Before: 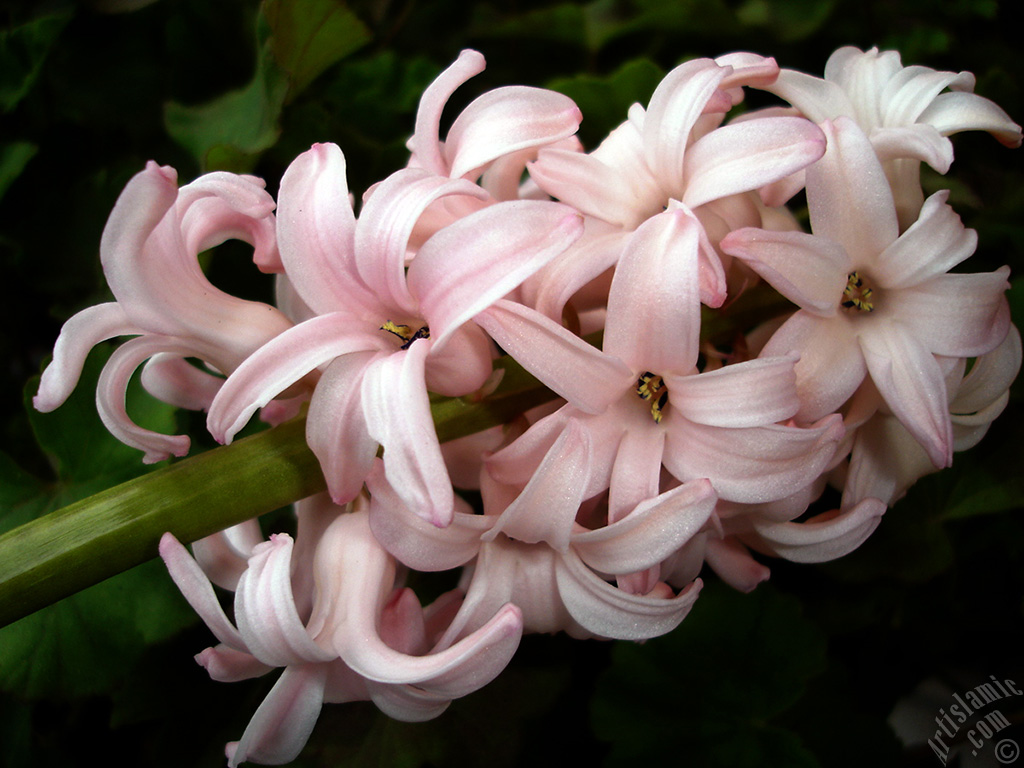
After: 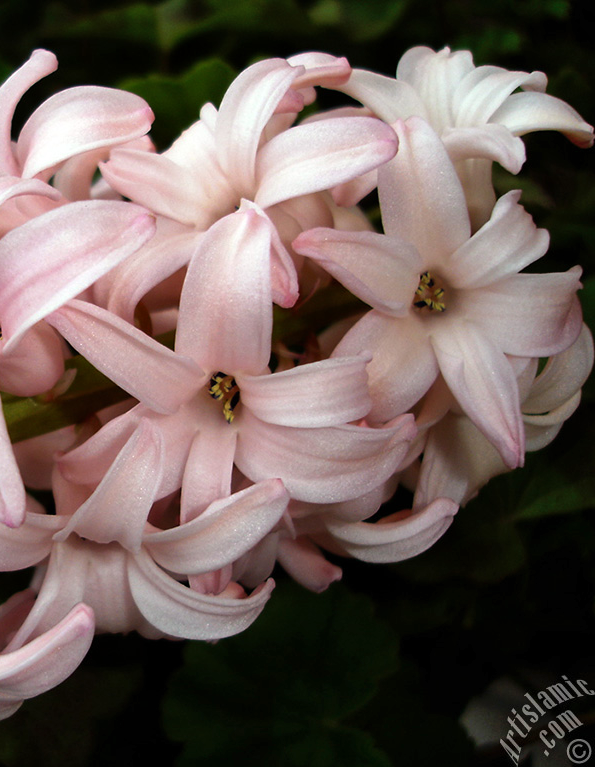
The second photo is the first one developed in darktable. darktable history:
crop: left 41.81%
shadows and highlights: radius 107.29, shadows 45.46, highlights -66.18, low approximation 0.01, soften with gaussian
